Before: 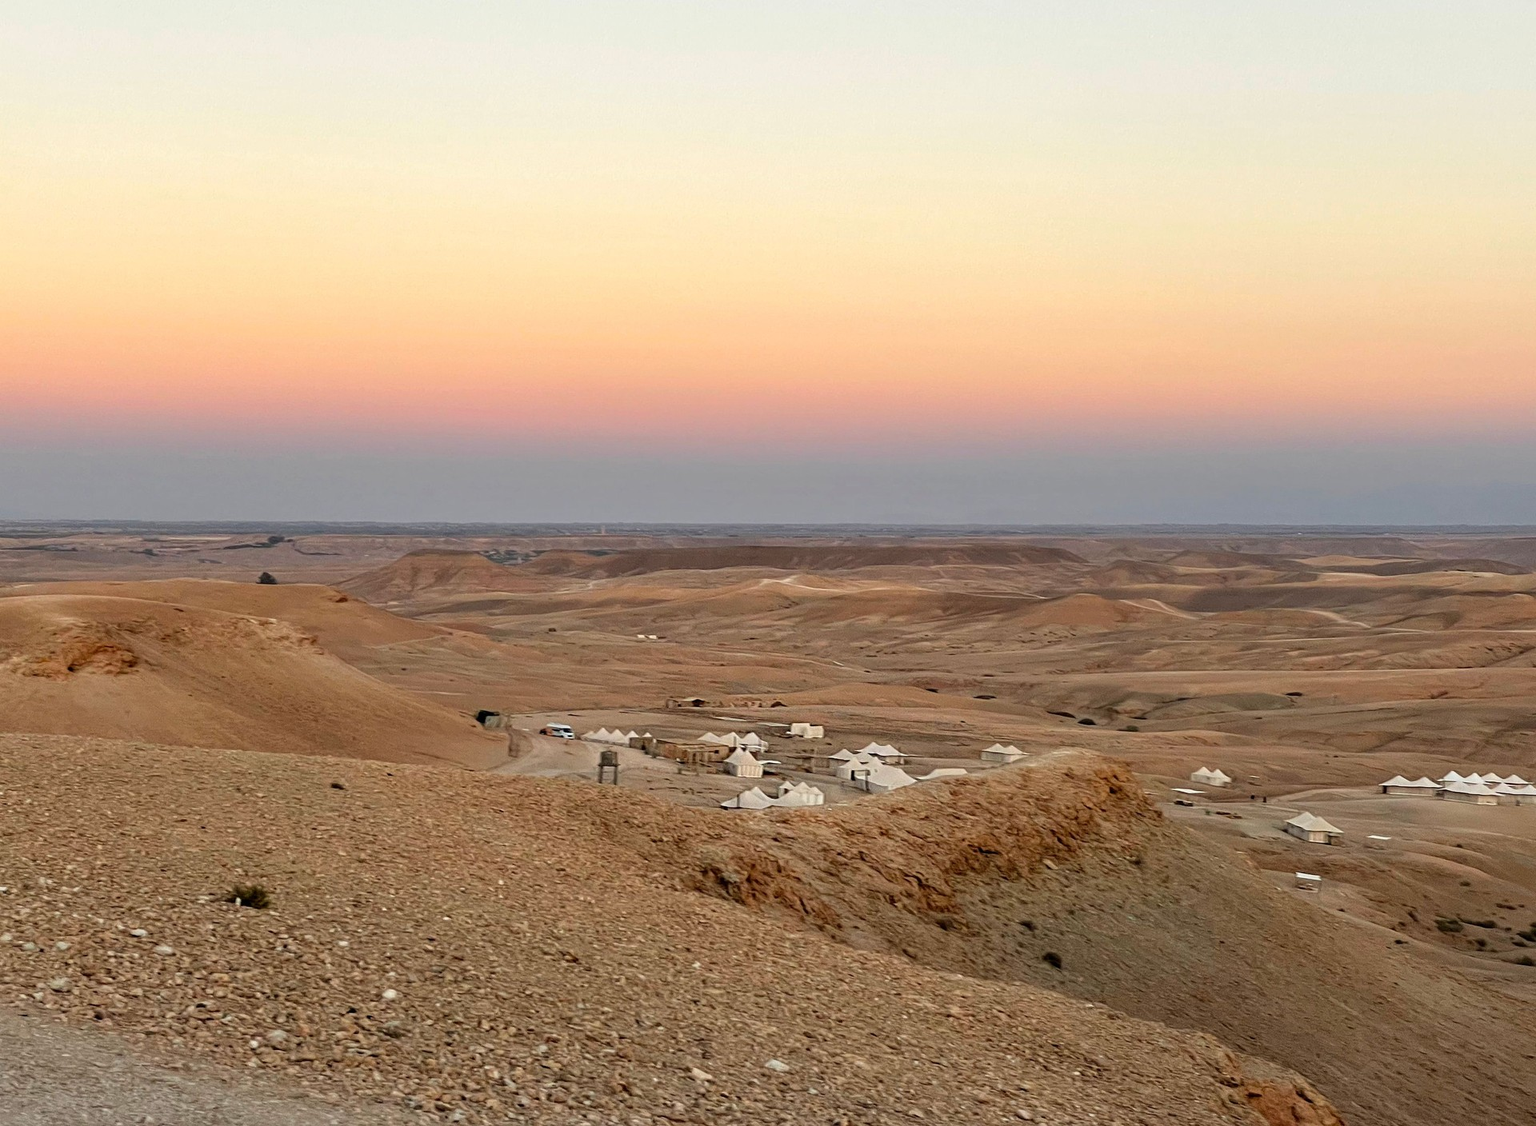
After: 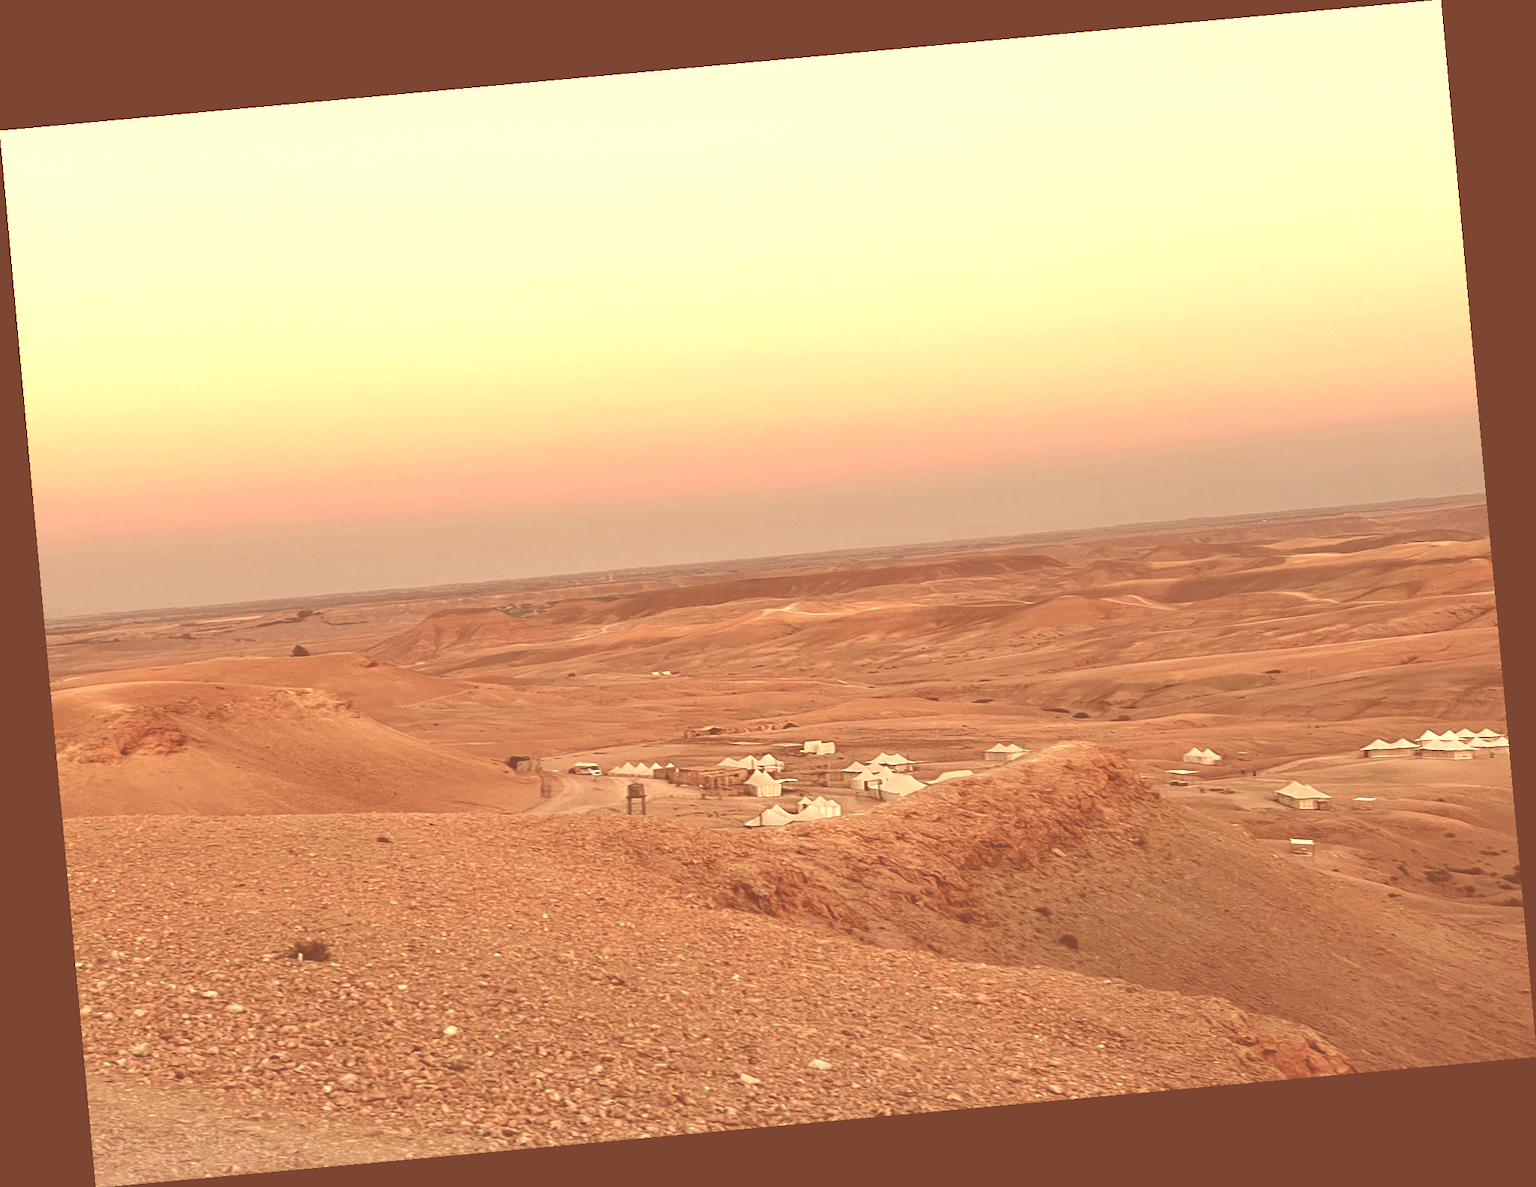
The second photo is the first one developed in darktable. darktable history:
white balance: red 1.08, blue 0.791
rotate and perspective: rotation -5.2°, automatic cropping off
exposure: black level correction -0.071, exposure 0.5 EV, compensate highlight preservation false
color correction: highlights a* 9.03, highlights b* 8.71, shadows a* 40, shadows b* 40, saturation 0.8
